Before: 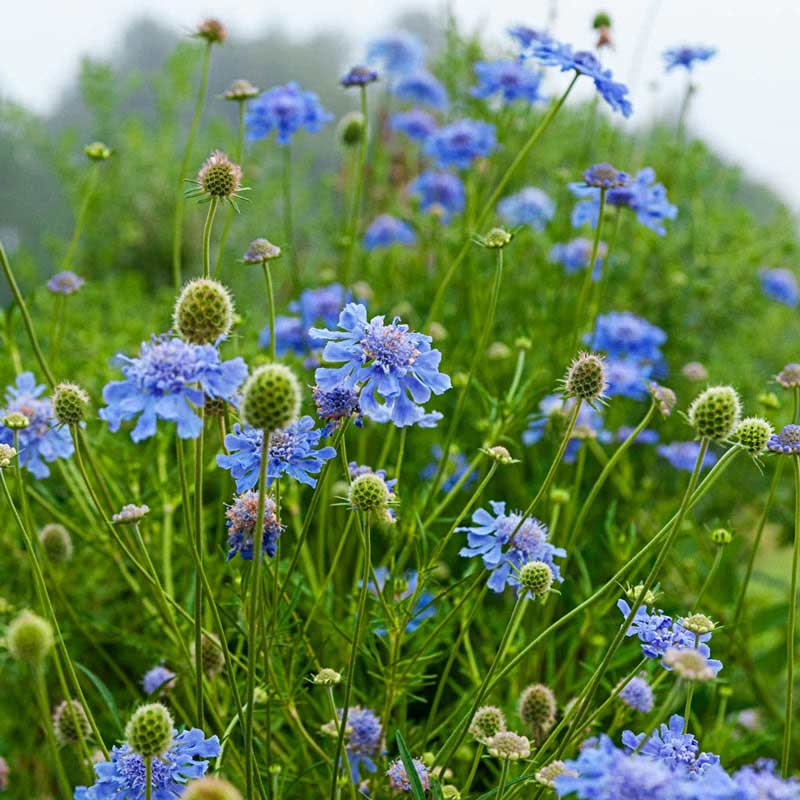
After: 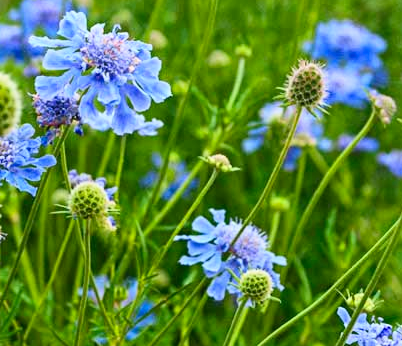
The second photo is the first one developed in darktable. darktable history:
contrast brightness saturation: contrast 0.2, brightness 0.16, saturation 0.22
crop: left 35.03%, top 36.625%, right 14.663%, bottom 20.057%
